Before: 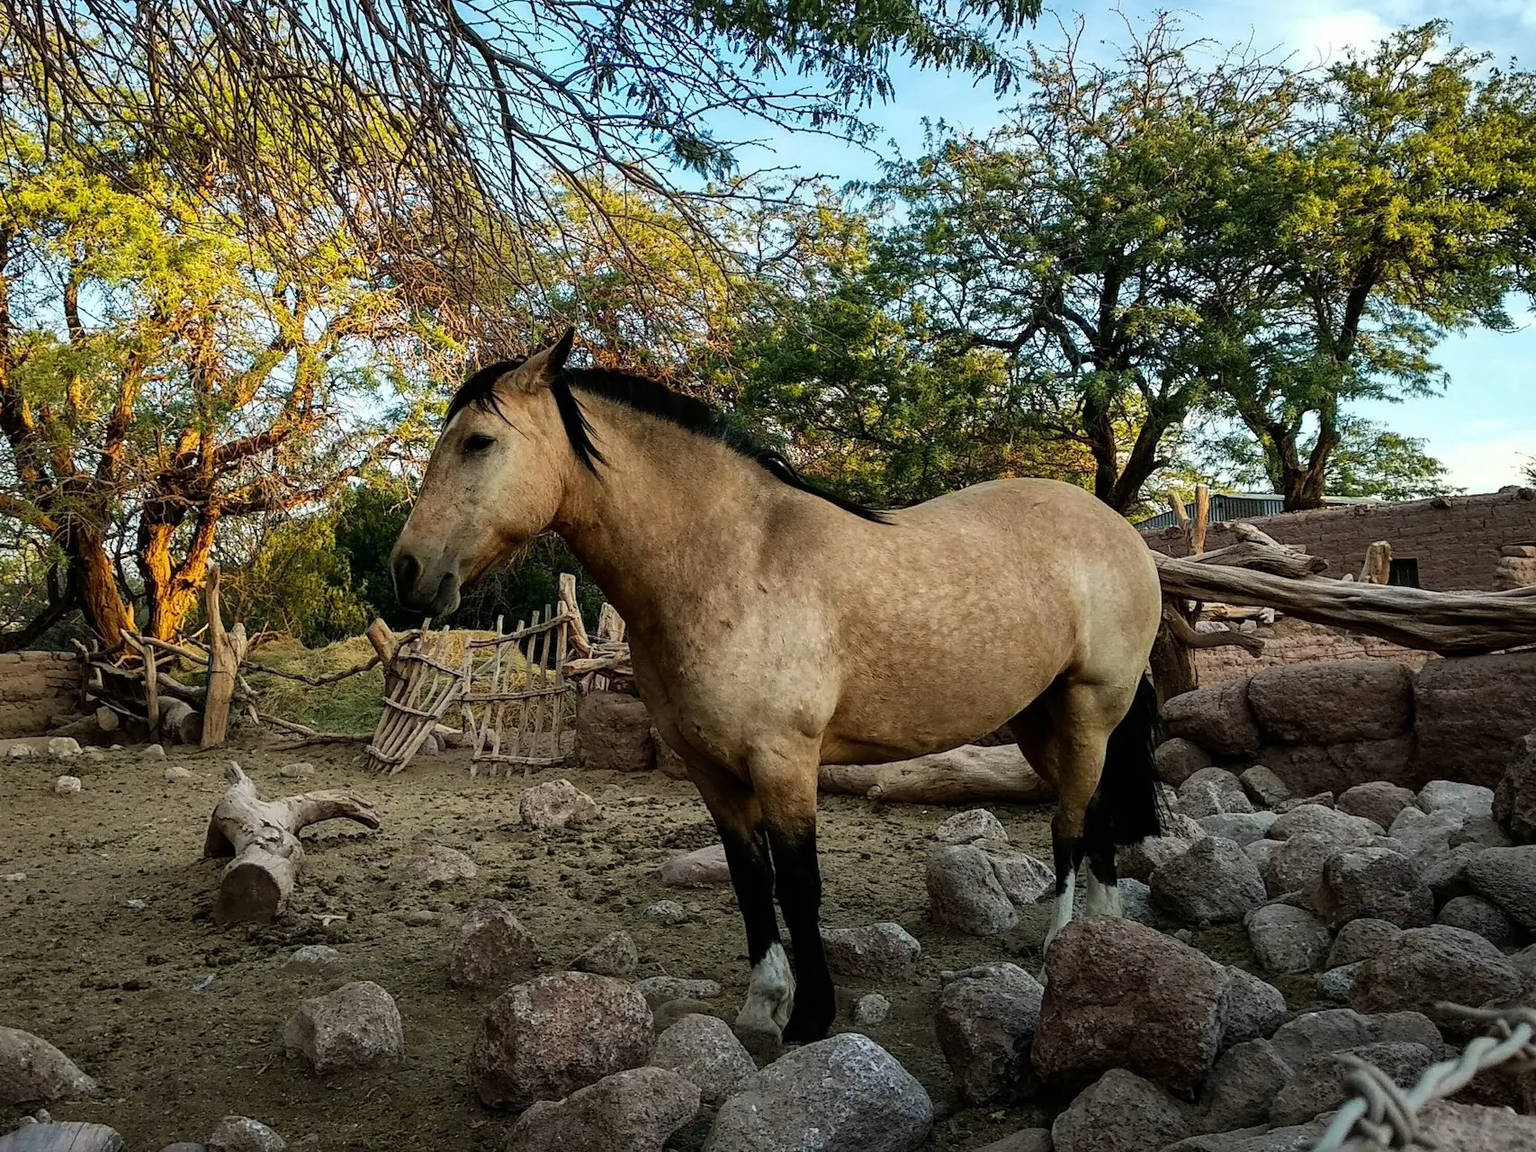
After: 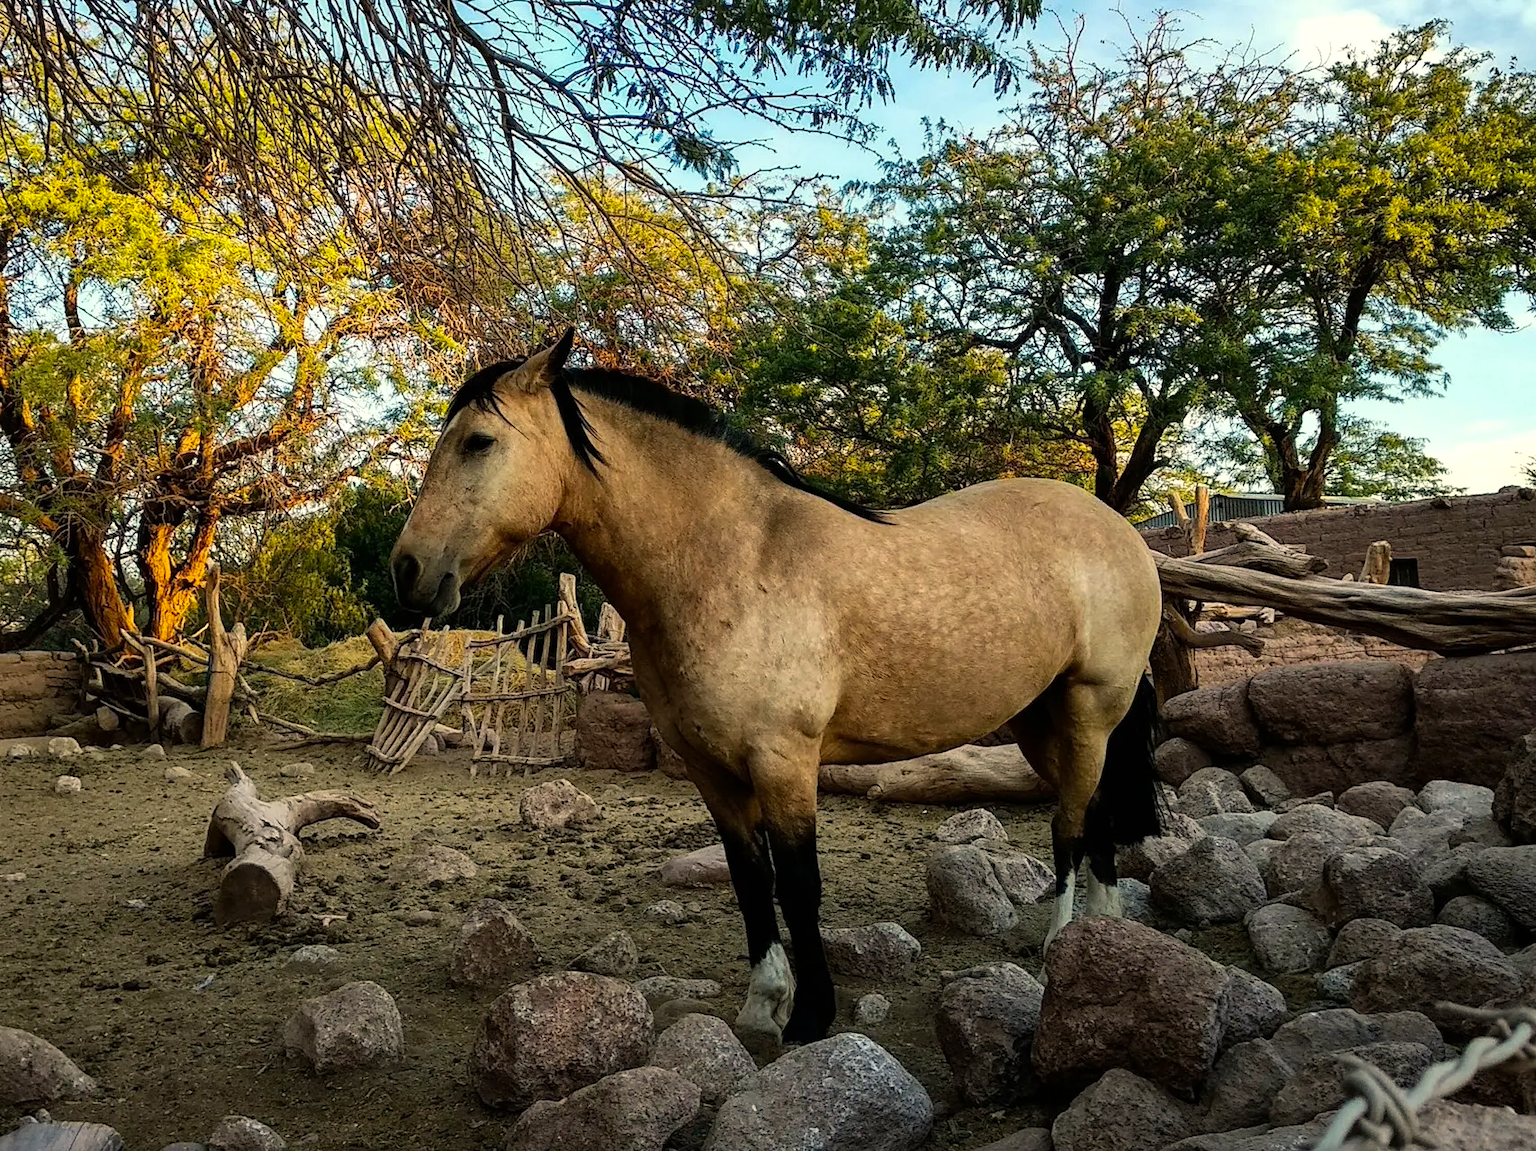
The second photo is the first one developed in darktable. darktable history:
color balance rgb: power › chroma 0.228%, power › hue 62.3°, highlights gain › chroma 3.066%, highlights gain › hue 72.8°, linear chroma grading › global chroma 9.859%, perceptual saturation grading › global saturation 0.943%, global vibrance 11.673%, contrast 5.036%
exposure: compensate highlight preservation false
